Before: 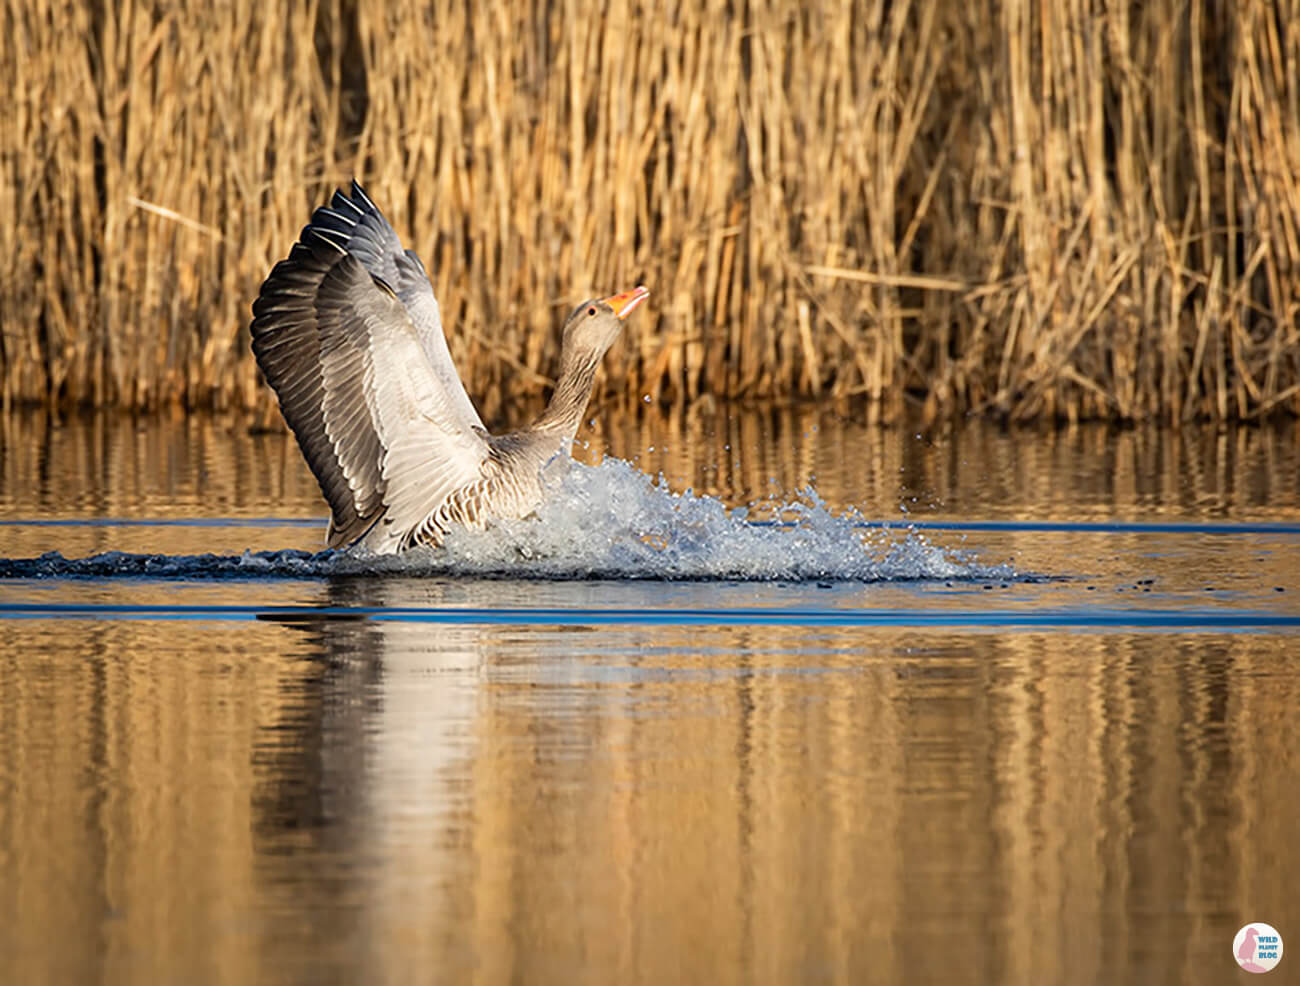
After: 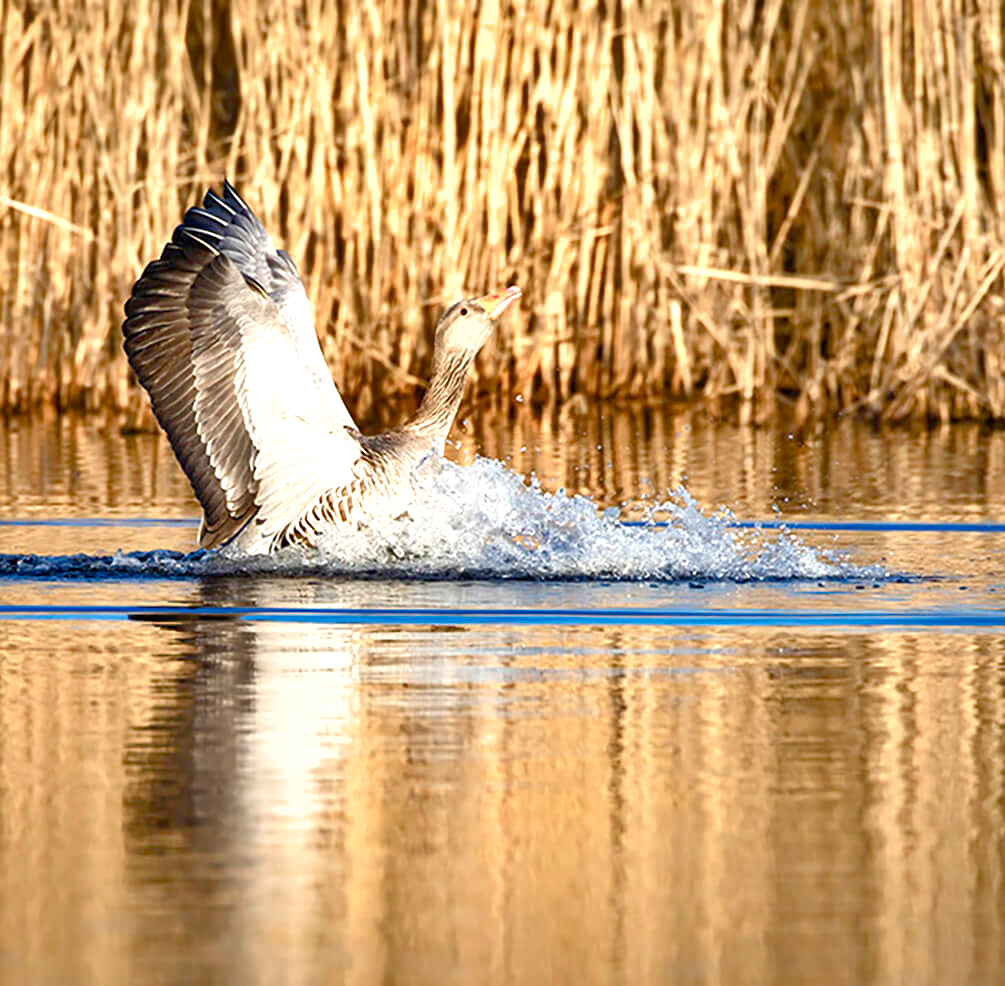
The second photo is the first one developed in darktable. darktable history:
color balance rgb: shadows lift › chroma 2.94%, shadows lift › hue 281.21°, global offset › luminance -0.24%, linear chroma grading › global chroma 9.757%, perceptual saturation grading › global saturation 20%, perceptual saturation grading › highlights -50.396%, perceptual saturation grading › shadows 31.179%, contrast -9.811%
shadows and highlights: highlights color adjustment 77.75%, low approximation 0.01, soften with gaussian
crop: left 9.904%, right 12.742%
exposure: black level correction 0, exposure 1.096 EV, compensate highlight preservation false
